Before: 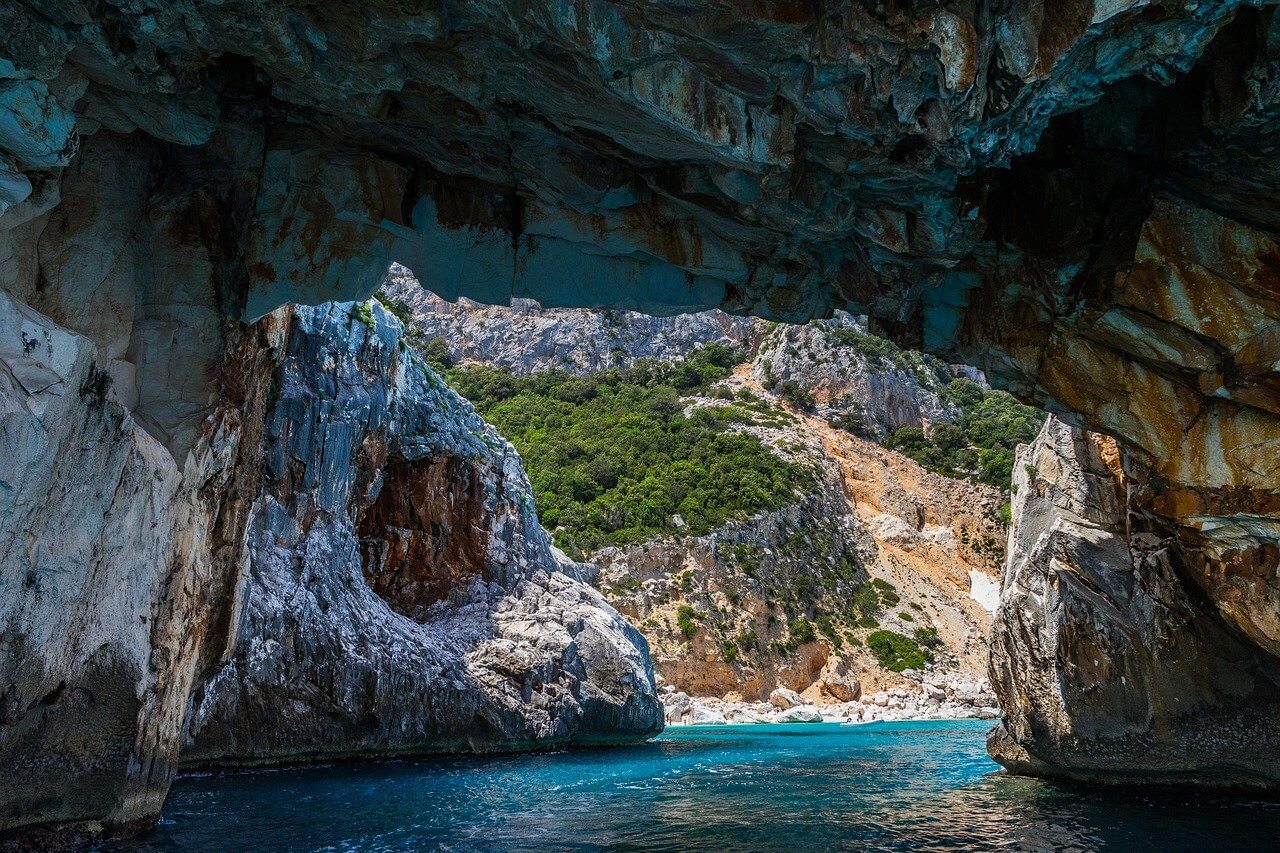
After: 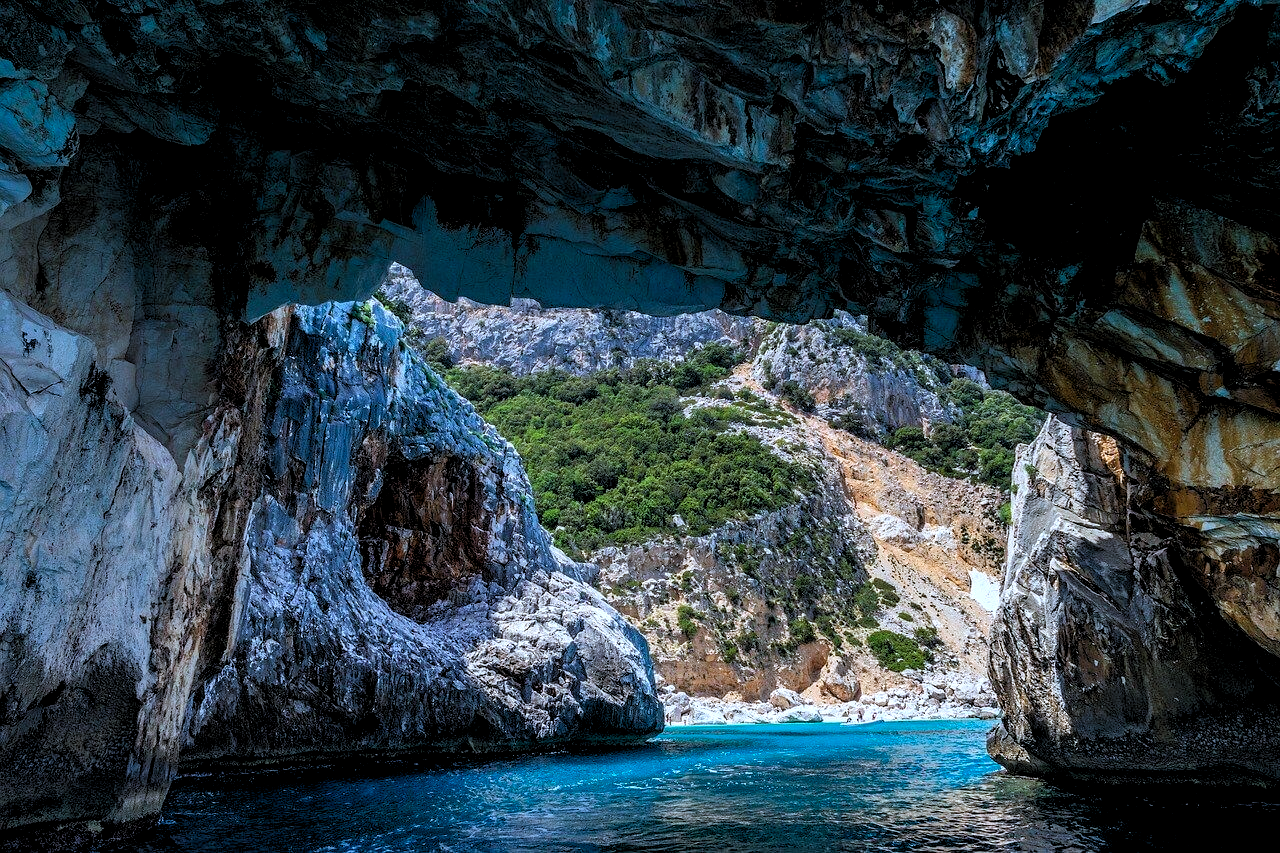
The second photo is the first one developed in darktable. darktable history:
rgb levels: levels [[0.01, 0.419, 0.839], [0, 0.5, 1], [0, 0.5, 1]]
color calibration: x 0.38, y 0.39, temperature 4086.04 K
